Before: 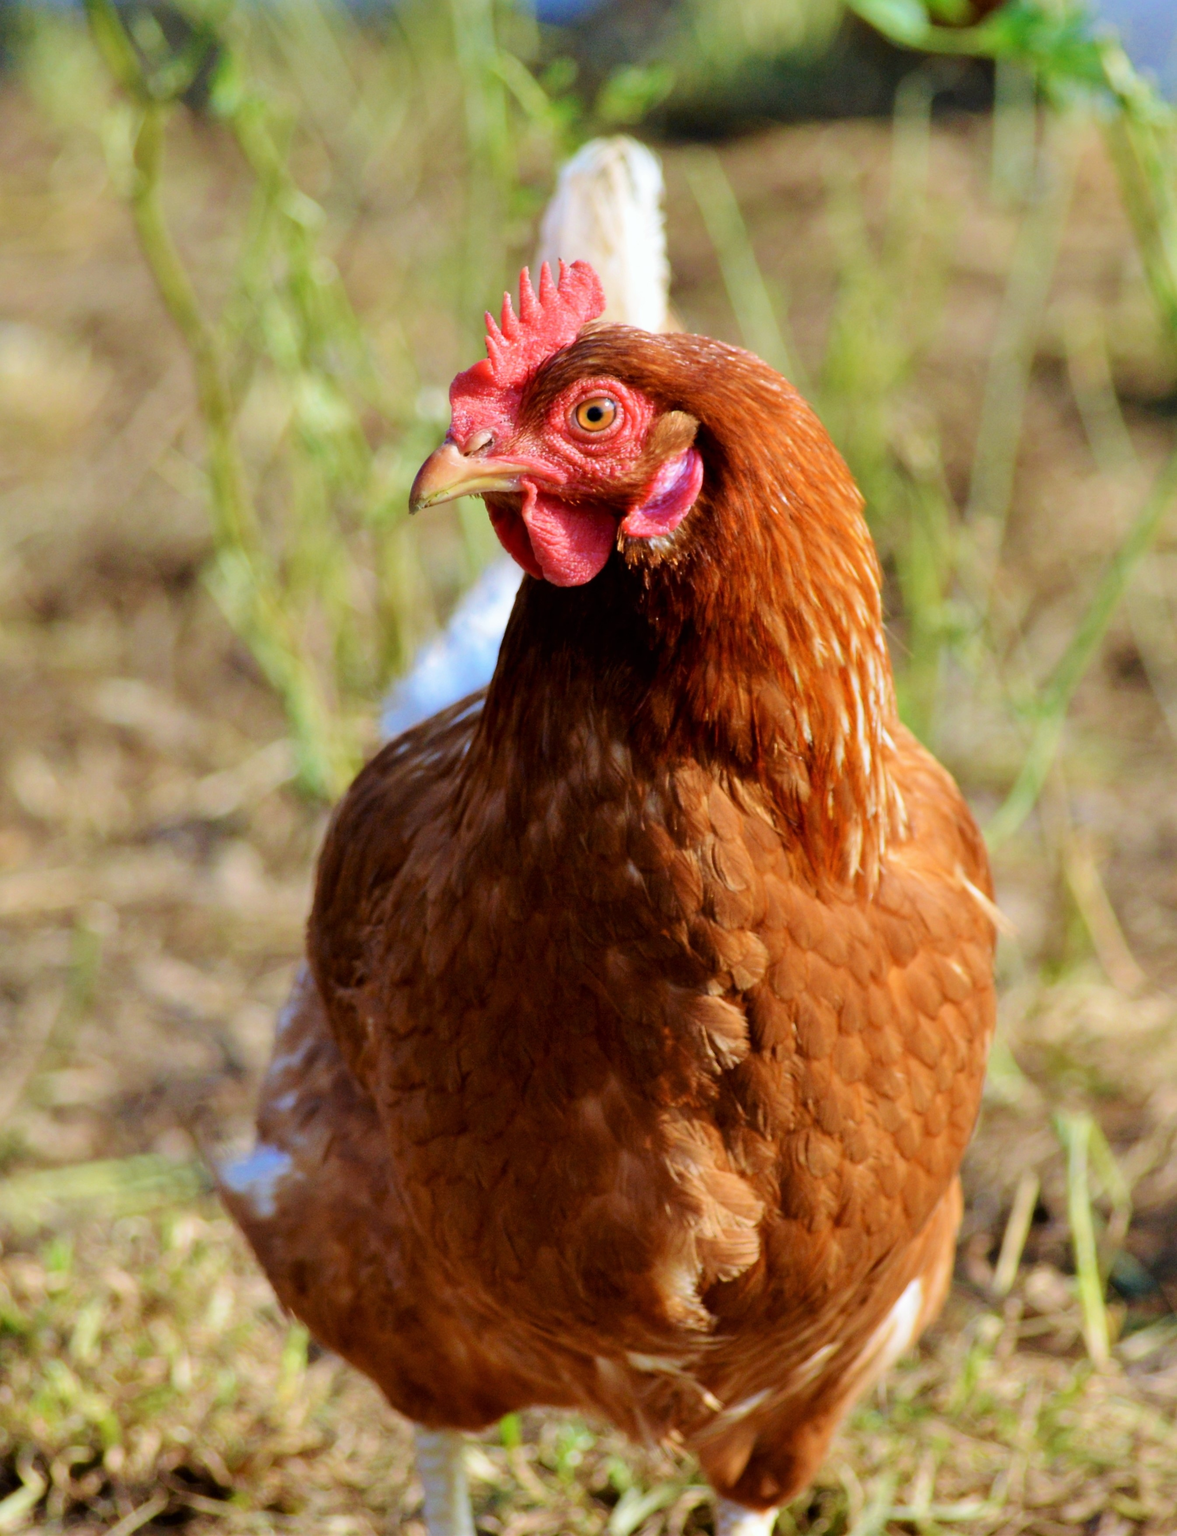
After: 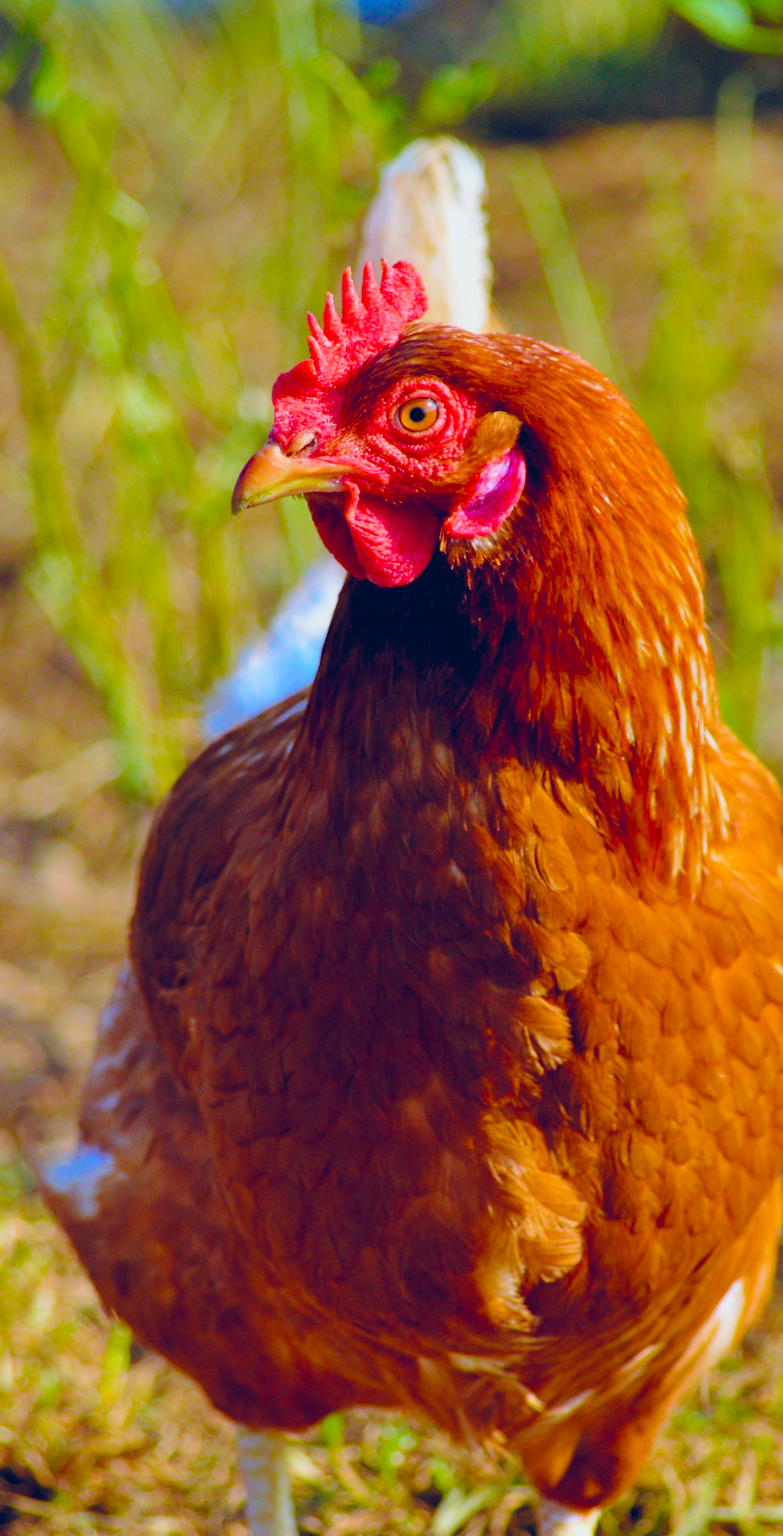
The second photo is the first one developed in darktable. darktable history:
haze removal: compatibility mode true, adaptive false
crop and rotate: left 15.129%, right 18.341%
color balance rgb: power › chroma 0.287%, power › hue 23.15°, global offset › luminance 0.43%, global offset › chroma 0.202%, global offset › hue 255.11°, linear chroma grading › global chroma 7.981%, perceptual saturation grading › global saturation 42.085%, contrast -9.433%
